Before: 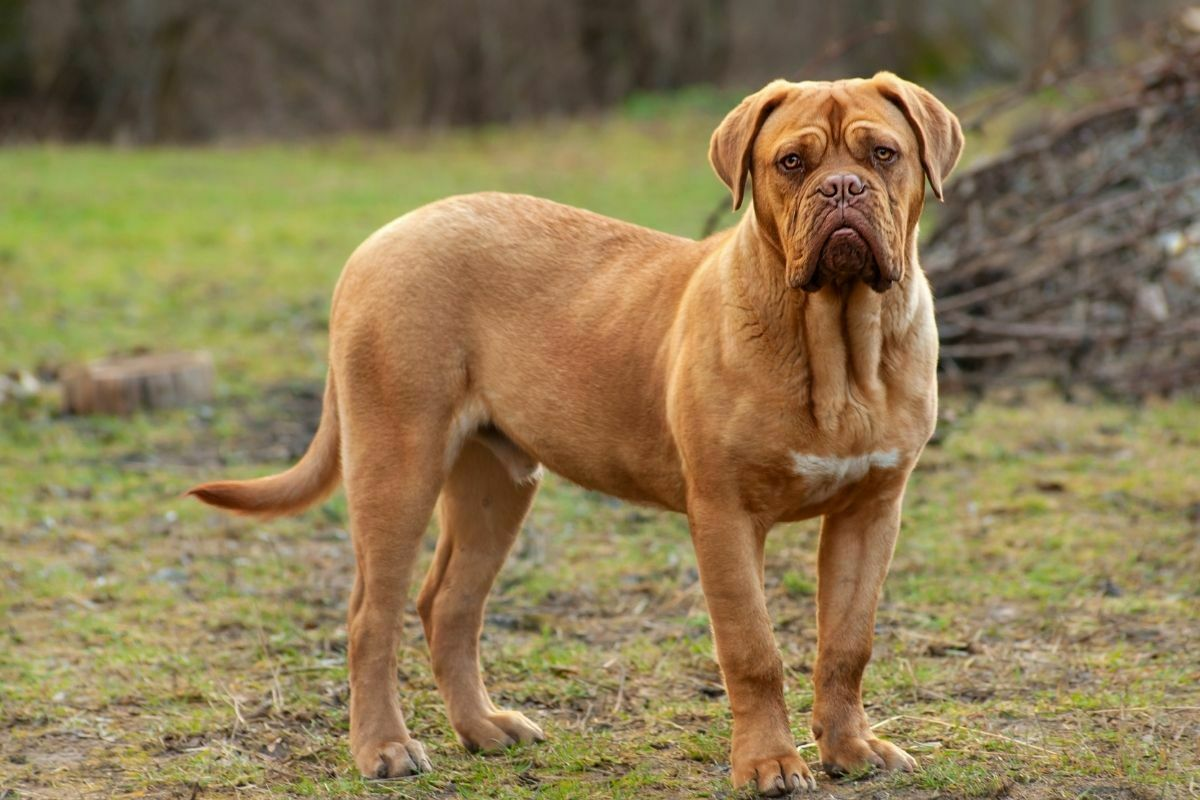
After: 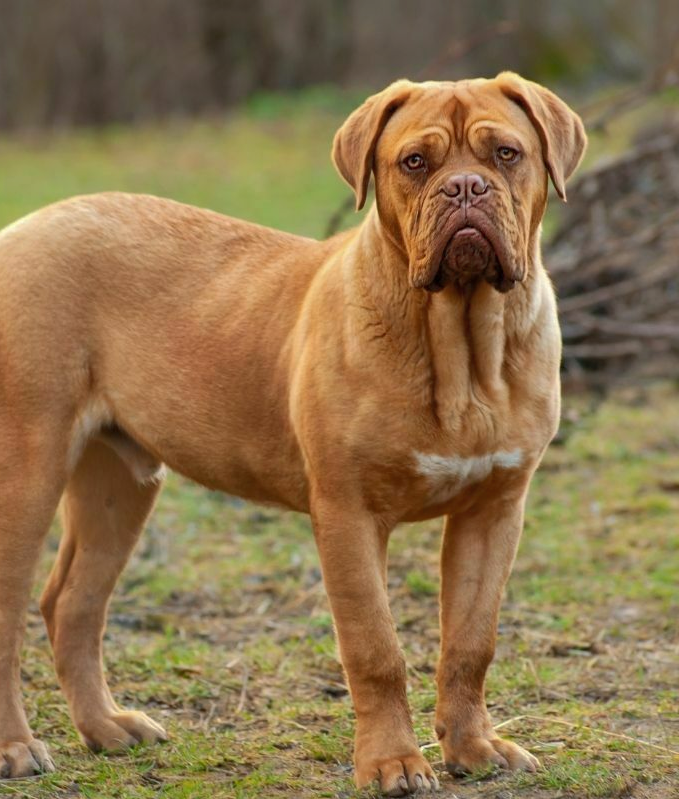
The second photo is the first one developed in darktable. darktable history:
crop: left 31.458%, top 0%, right 11.876%
shadows and highlights: on, module defaults
